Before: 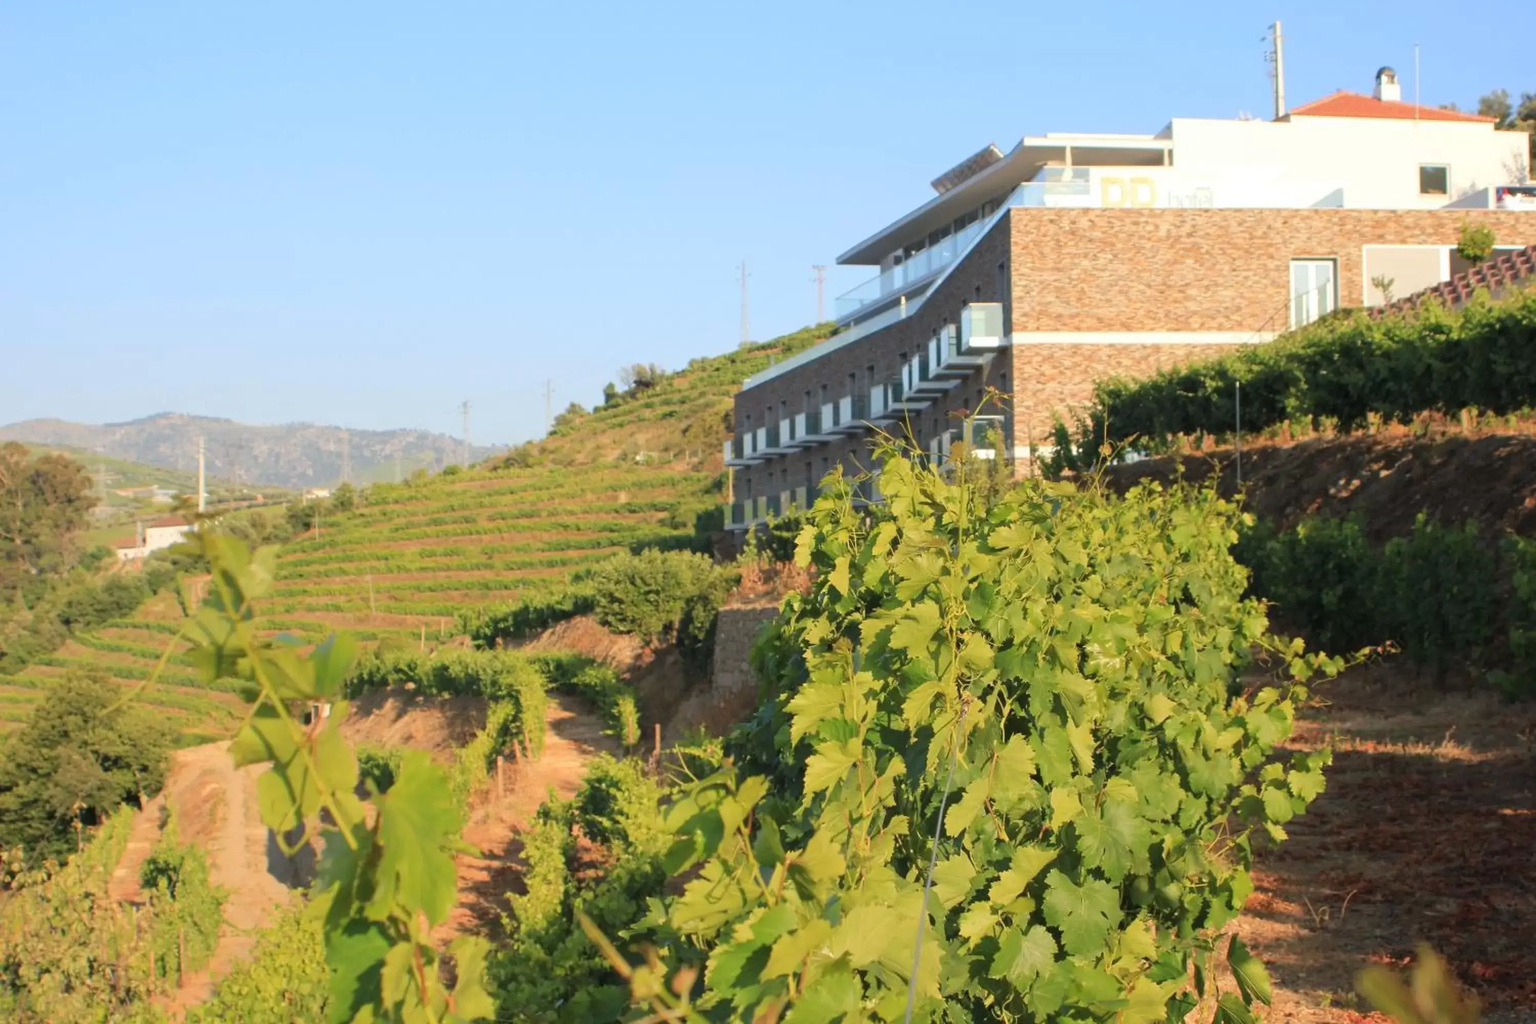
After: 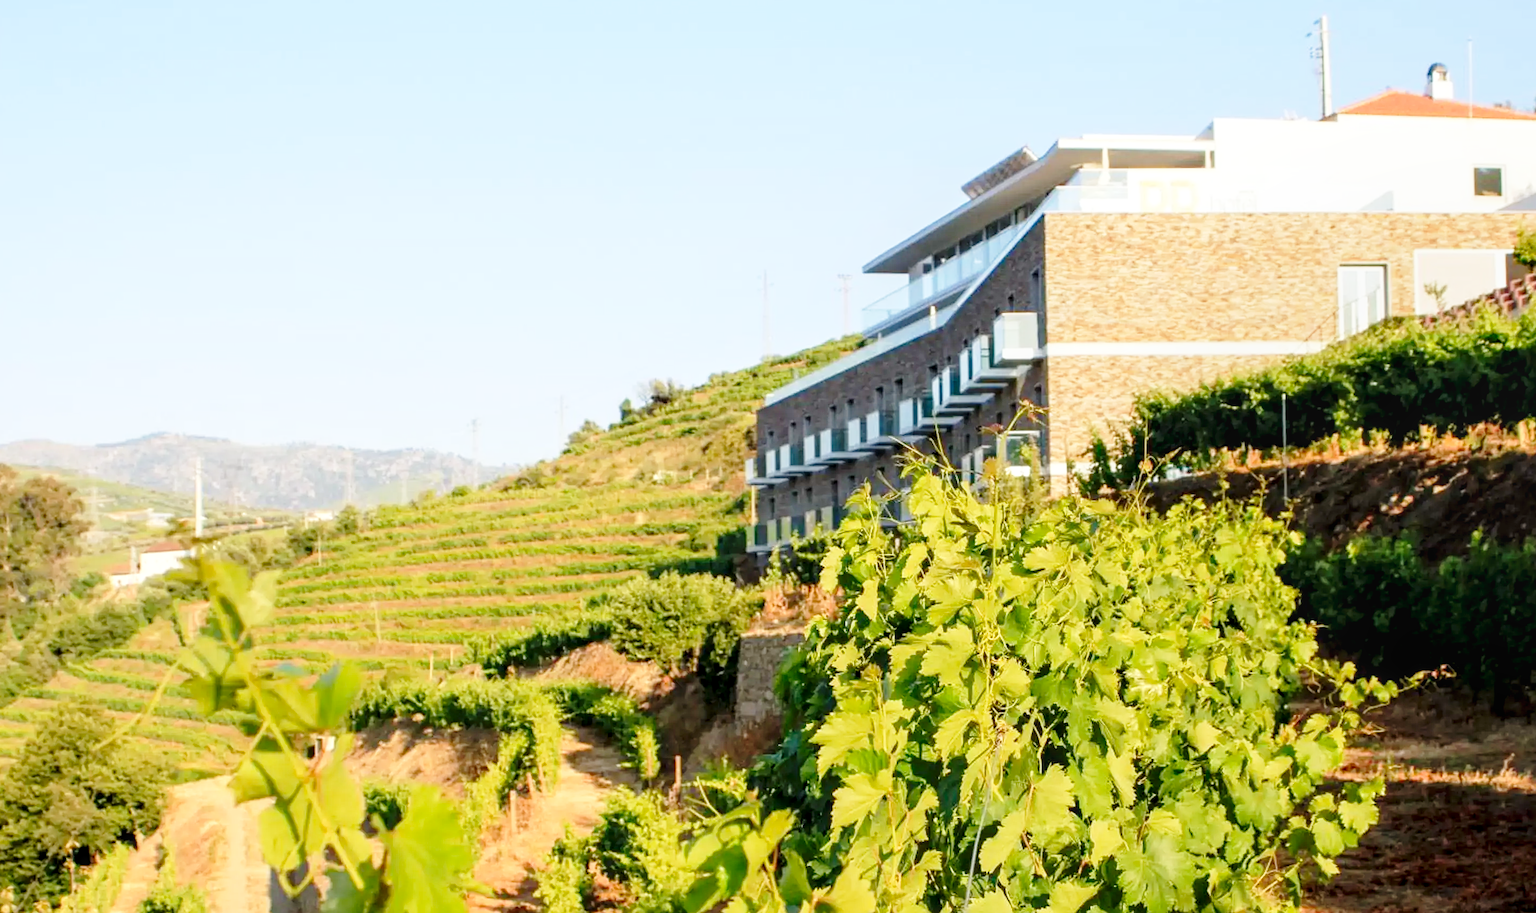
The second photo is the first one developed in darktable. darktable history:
crop and rotate: angle 0.302°, left 0.431%, right 3.394%, bottom 14.198%
local contrast: on, module defaults
base curve: curves: ch0 [(0, 0) (0.028, 0.03) (0.121, 0.232) (0.46, 0.748) (0.859, 0.968) (1, 1)], preserve colors none
exposure: black level correction 0.014, compensate highlight preservation false
sharpen: amount 0.212
